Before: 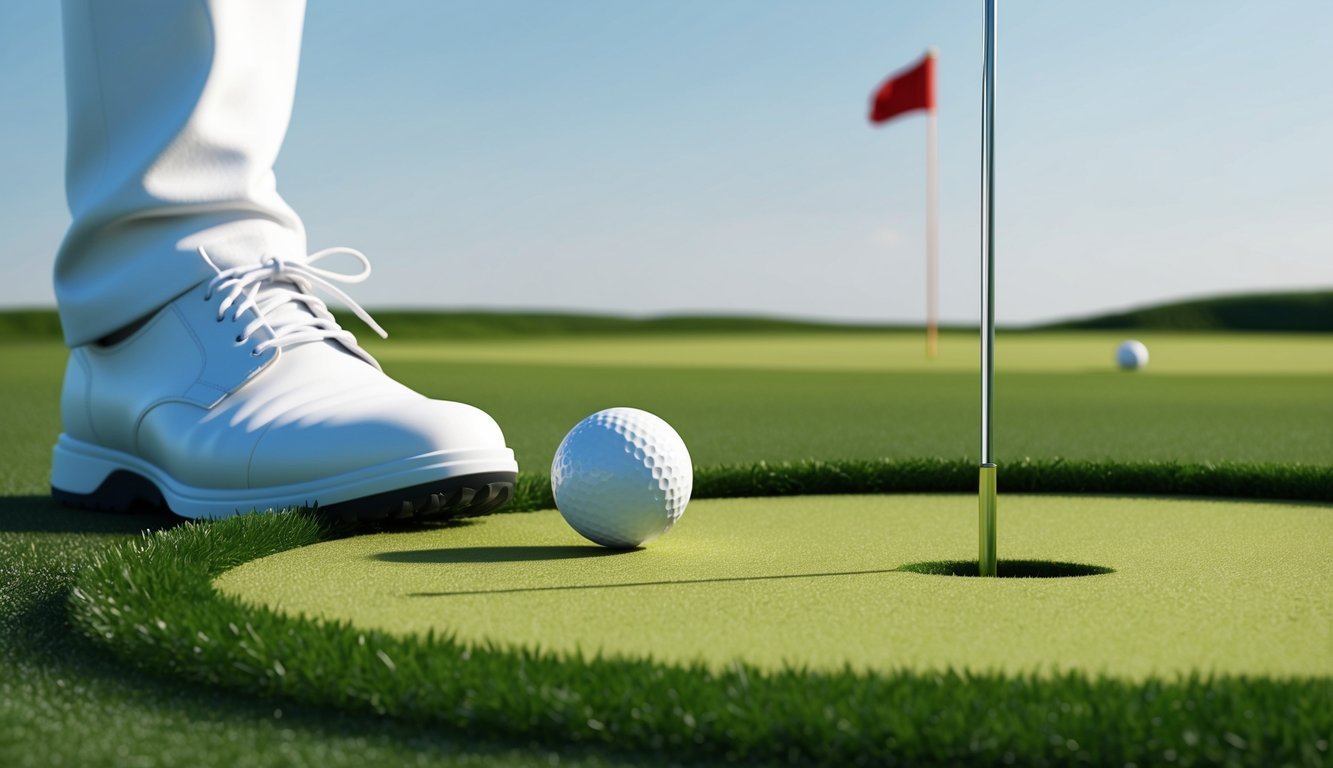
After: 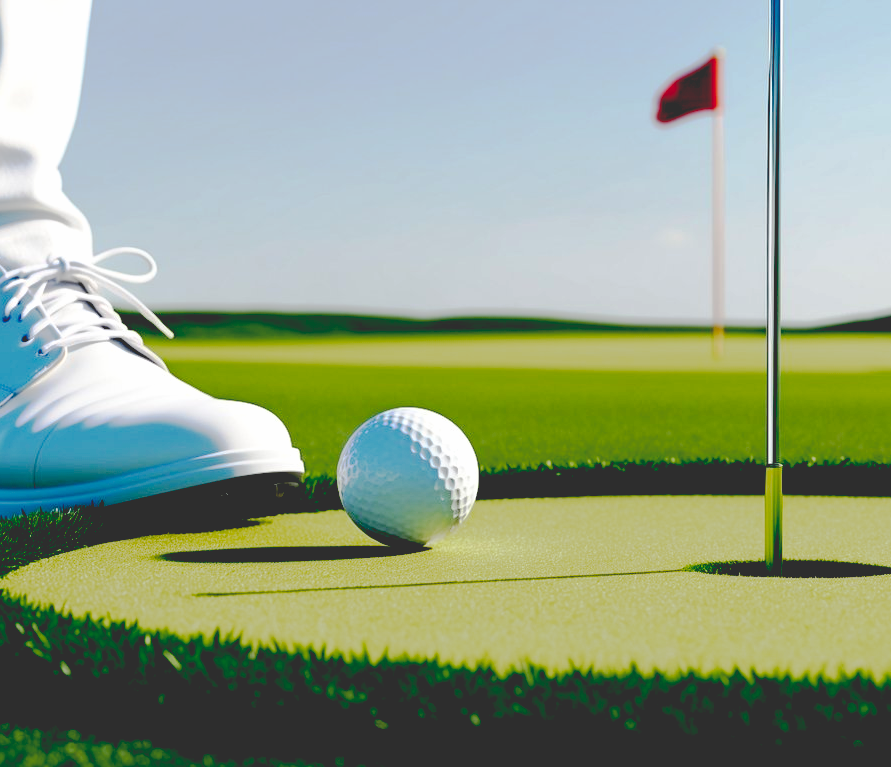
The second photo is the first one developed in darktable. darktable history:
base curve: curves: ch0 [(0.065, 0.026) (0.236, 0.358) (0.53, 0.546) (0.777, 0.841) (0.924, 0.992)], preserve colors none
crop and rotate: left 16.072%, right 17.033%
